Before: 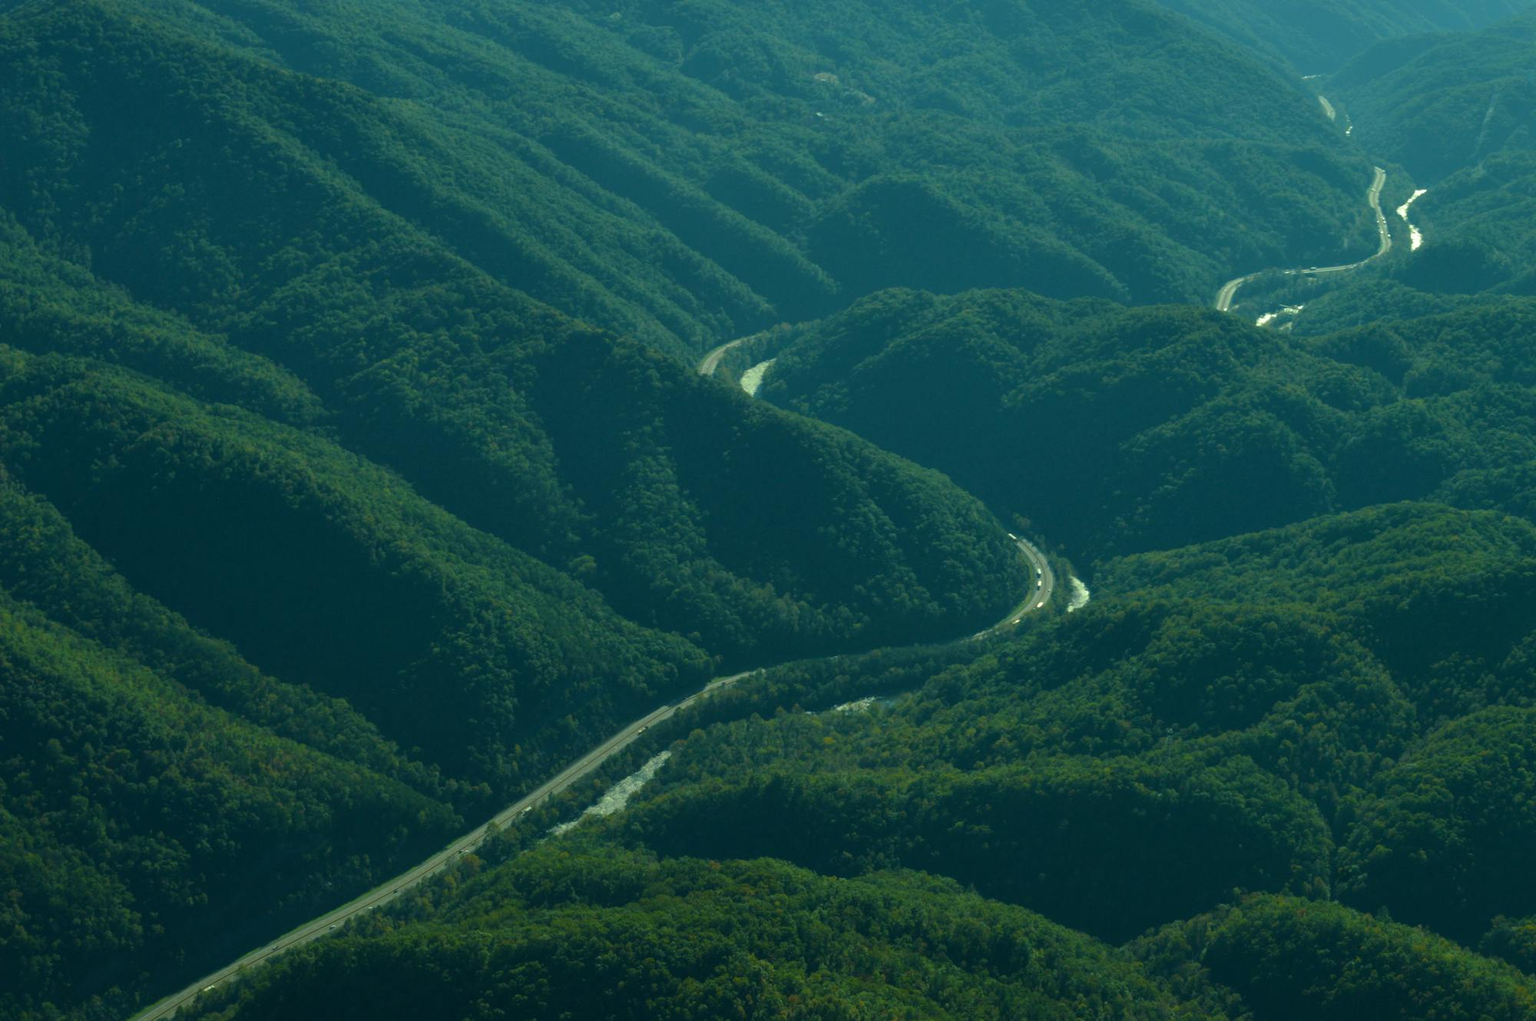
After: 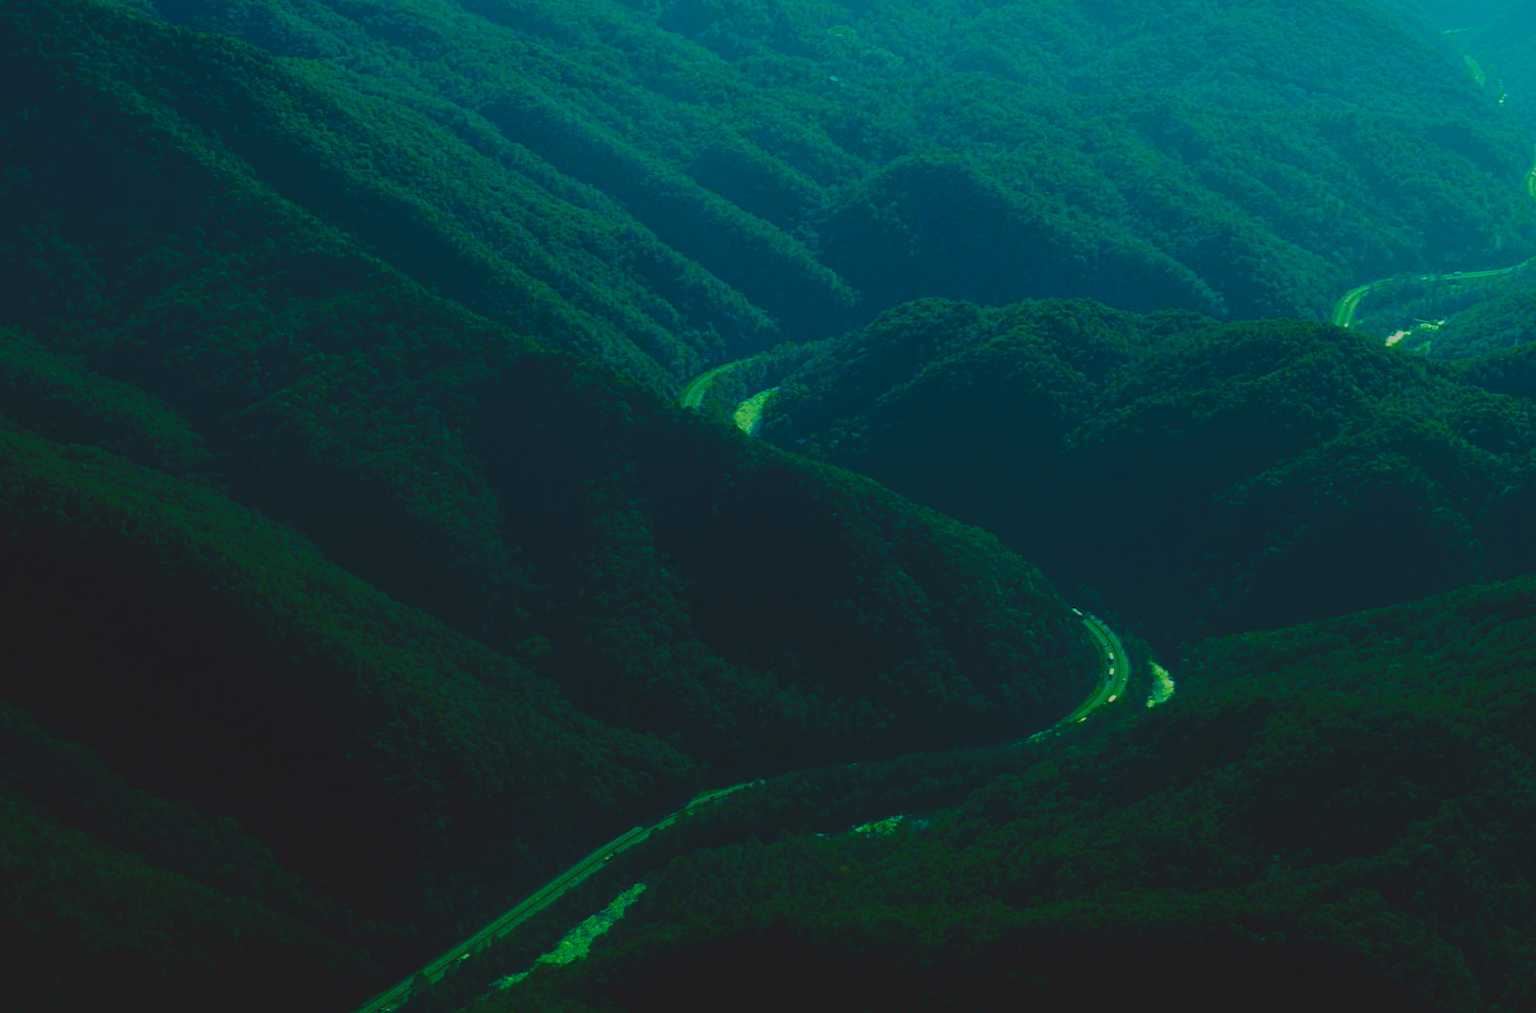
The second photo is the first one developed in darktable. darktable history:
color balance rgb: global offset › chroma 0.058%, global offset › hue 253.6°, linear chroma grading › shadows 9.657%, linear chroma grading › highlights 9.677%, linear chroma grading › global chroma 15.406%, linear chroma grading › mid-tones 14.668%, perceptual saturation grading › global saturation 20%, perceptual saturation grading › highlights -24.851%, perceptual saturation grading › shadows 49.797%, global vibrance 20%
exposure: black level correction 0, exposure -0.811 EV, compensate exposure bias true, compensate highlight preservation false
contrast equalizer: octaves 7, y [[0.6 ×6], [0.55 ×6], [0 ×6], [0 ×6], [0 ×6]], mix -0.998
filmic rgb: black relative exposure -7.65 EV, white relative exposure 4.56 EV, threshold 3.03 EV, hardness 3.61, enable highlight reconstruction true
crop and rotate: left 10.443%, top 5.114%, right 10.406%, bottom 16.343%
local contrast: highlights 100%, shadows 100%, detail 120%, midtone range 0.2
tone curve: curves: ch0 [(0, 0) (0.003, 0.117) (0.011, 0.115) (0.025, 0.116) (0.044, 0.116) (0.069, 0.112) (0.1, 0.113) (0.136, 0.127) (0.177, 0.148) (0.224, 0.191) (0.277, 0.249) (0.335, 0.363) (0.399, 0.479) (0.468, 0.589) (0.543, 0.664) (0.623, 0.733) (0.709, 0.799) (0.801, 0.852) (0.898, 0.914) (1, 1)], preserve colors none
